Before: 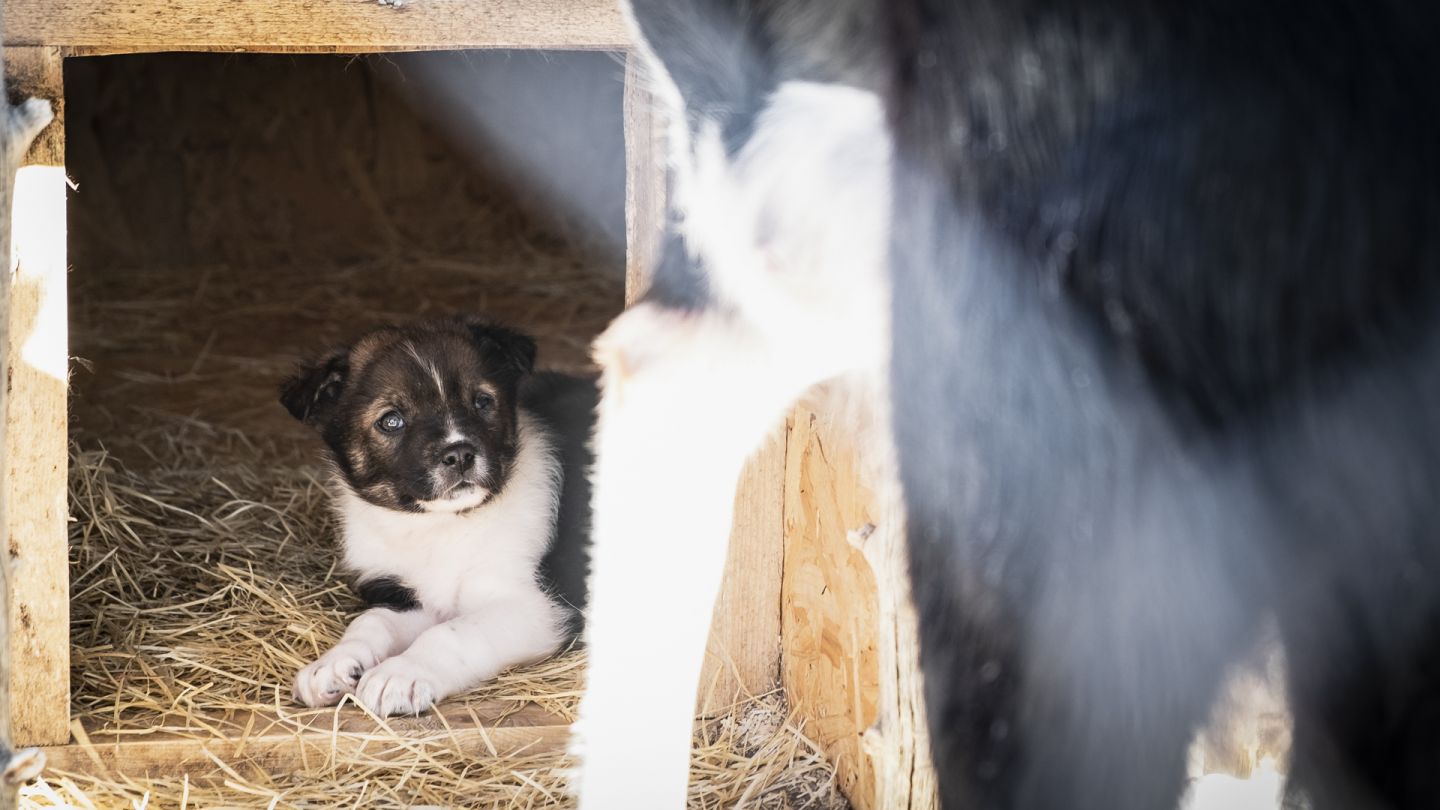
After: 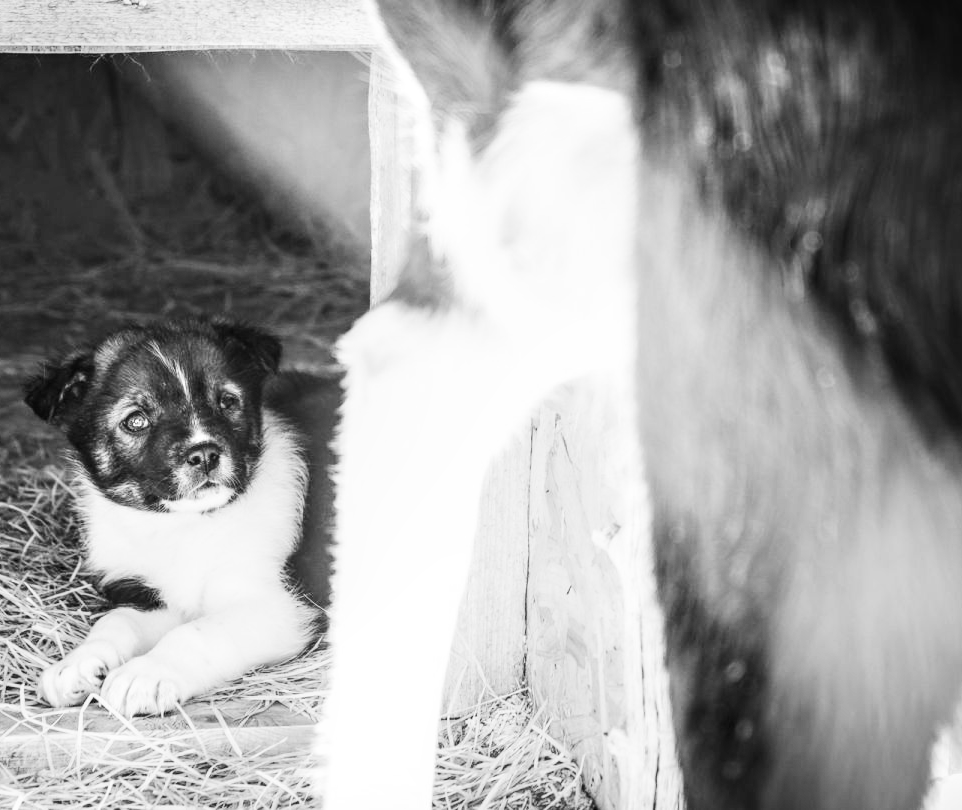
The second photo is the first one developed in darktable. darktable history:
tone curve: curves: ch0 [(0, 0) (0.003, 0.002) (0.011, 0.009) (0.025, 0.019) (0.044, 0.031) (0.069, 0.04) (0.1, 0.059) (0.136, 0.092) (0.177, 0.134) (0.224, 0.192) (0.277, 0.262) (0.335, 0.348) (0.399, 0.446) (0.468, 0.554) (0.543, 0.646) (0.623, 0.731) (0.709, 0.807) (0.801, 0.867) (0.898, 0.931) (1, 1)], preserve colors none
velvia: on, module defaults
monochrome: on, module defaults
crop and rotate: left 17.732%, right 15.423%
contrast brightness saturation: contrast 0.2, brightness 0.2, saturation 0.8
local contrast: detail 130%
